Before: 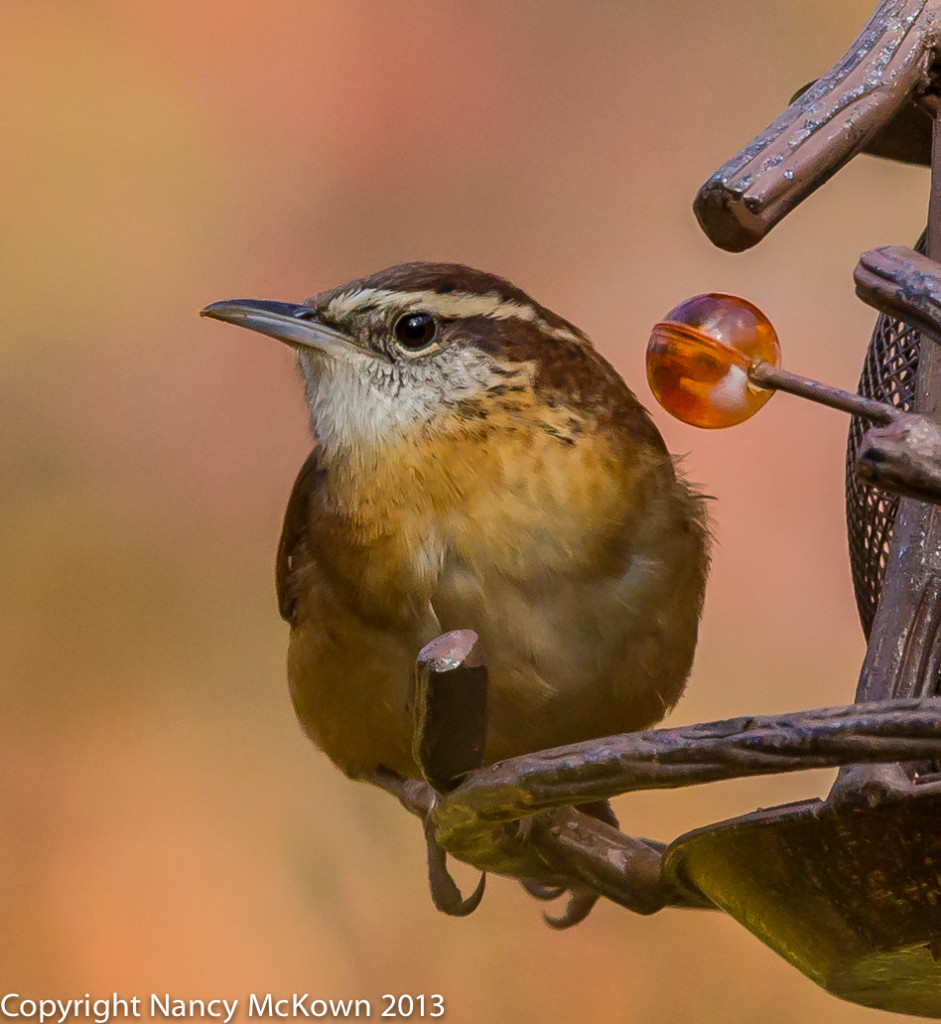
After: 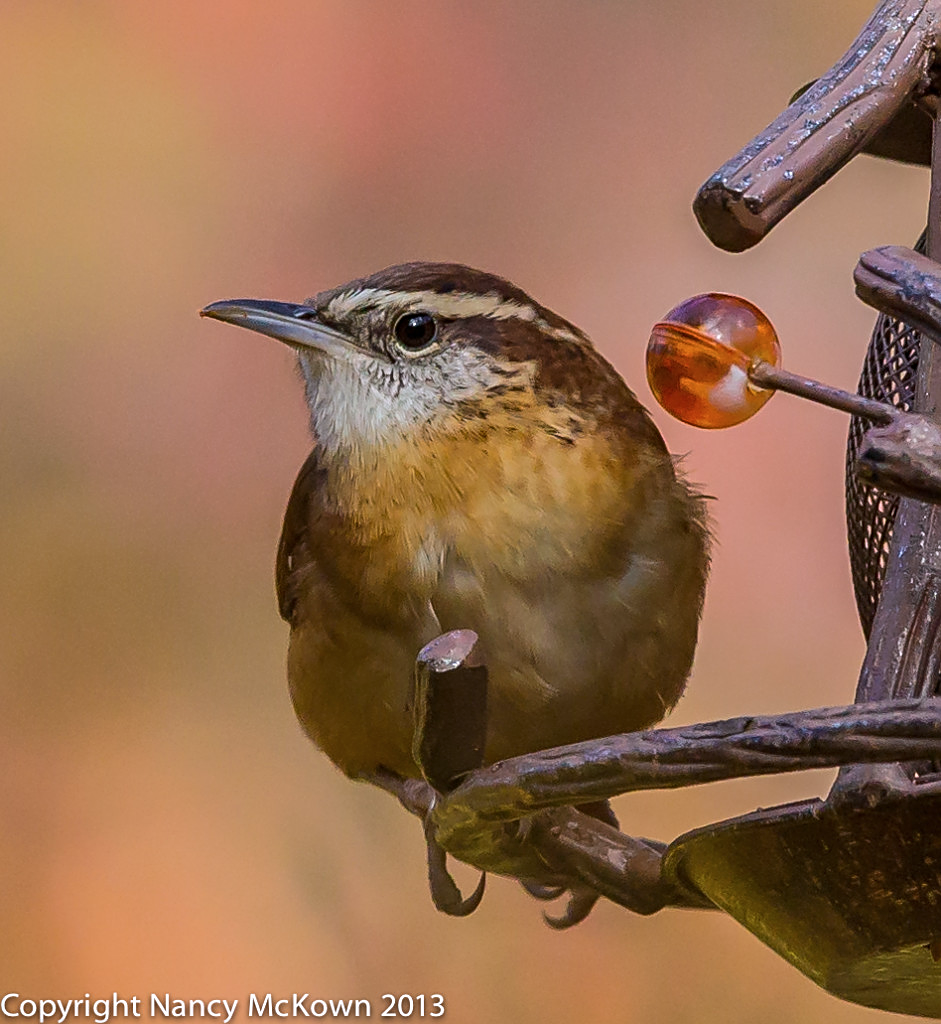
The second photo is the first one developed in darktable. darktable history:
color calibration: gray › normalize channels true, illuminant as shot in camera, x 0.358, y 0.373, temperature 4628.91 K, gamut compression 0.025
sharpen: on, module defaults
